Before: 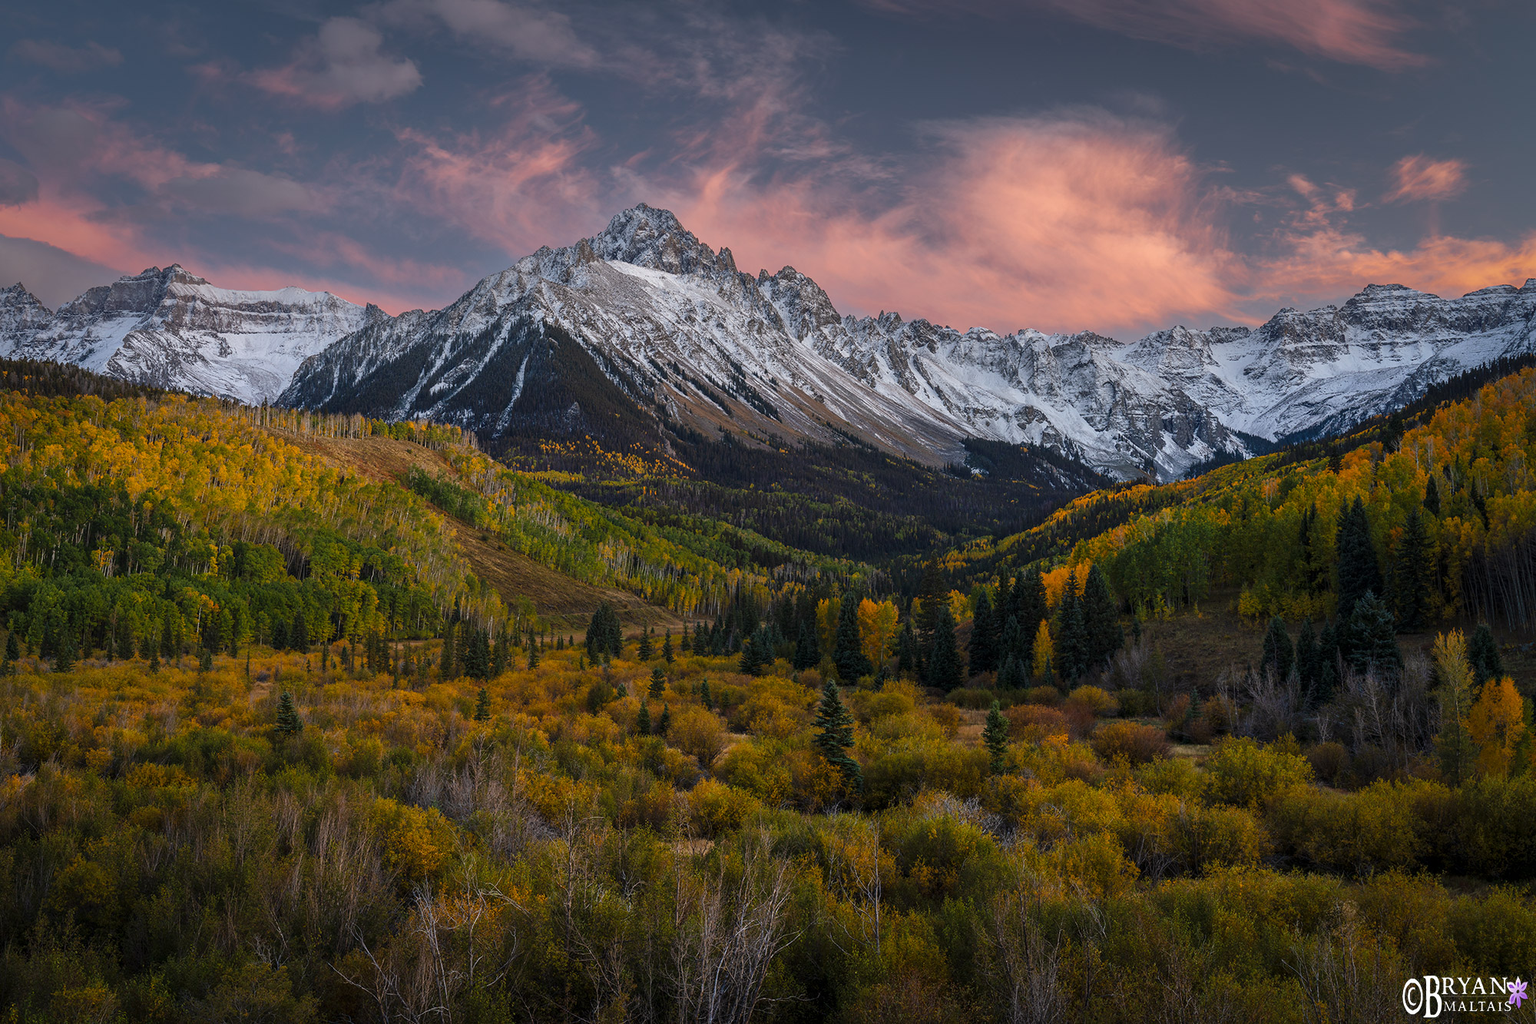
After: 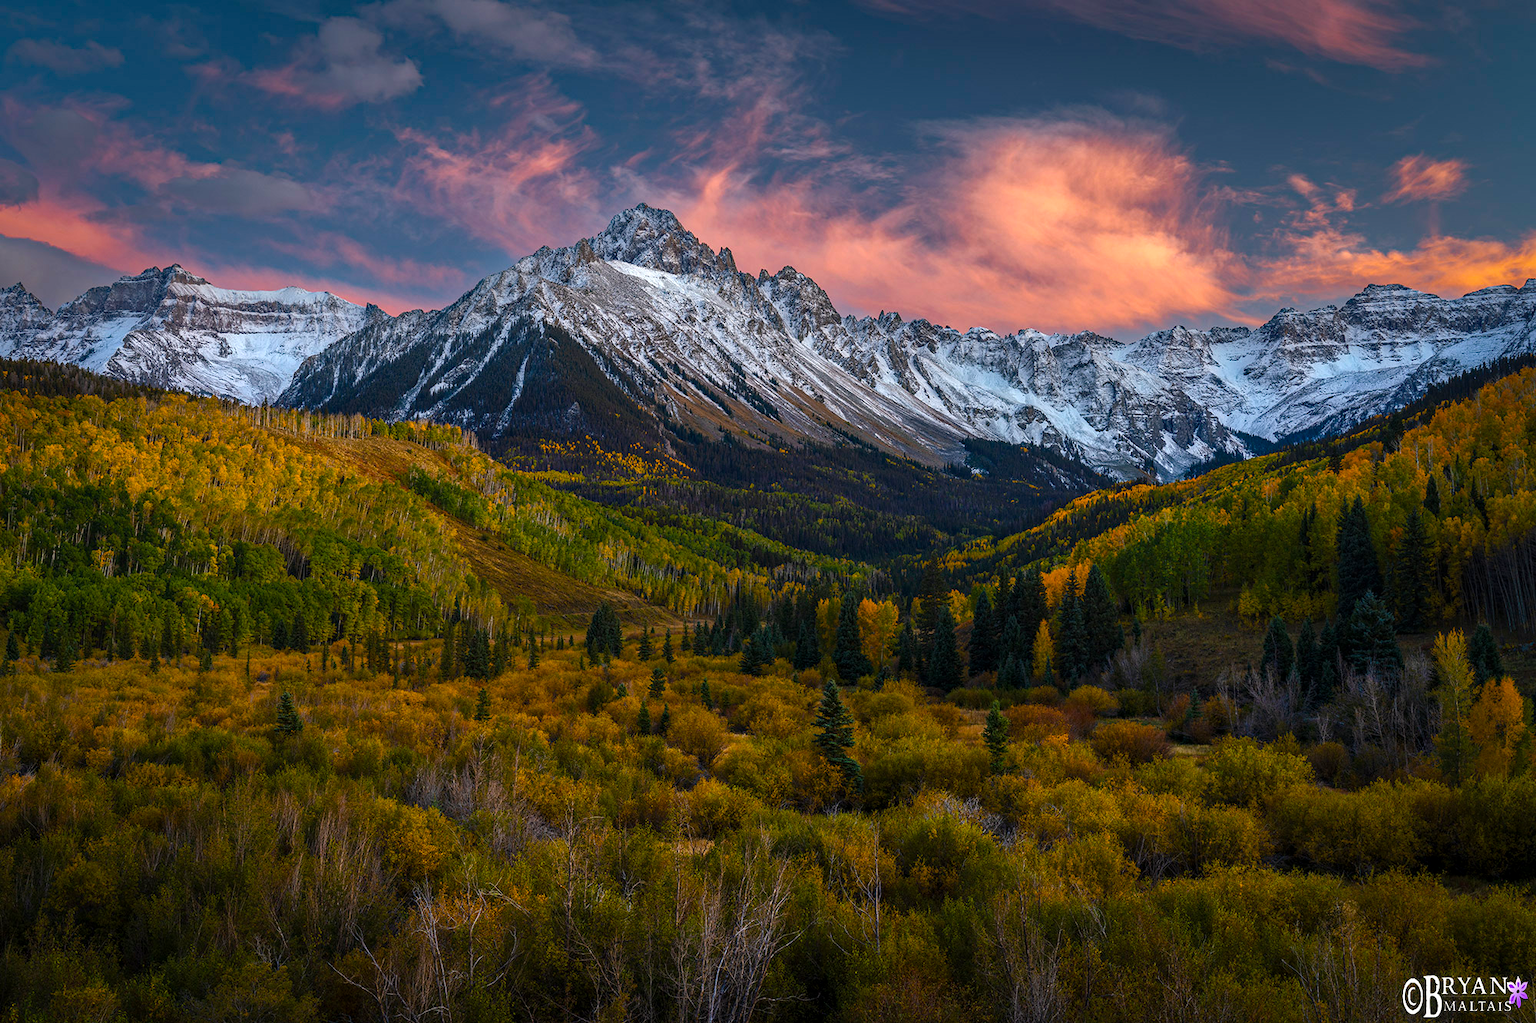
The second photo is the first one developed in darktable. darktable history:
local contrast: detail 109%
haze removal: strength 0.292, distance 0.257, compatibility mode true, adaptive false
color balance rgb: linear chroma grading › shadows 31.774%, linear chroma grading › global chroma -1.59%, linear chroma grading › mid-tones 3.621%, perceptual saturation grading › global saturation 0.635%, perceptual brilliance grading › highlights 10.59%, perceptual brilliance grading › shadows -11.029%, global vibrance 40.863%
